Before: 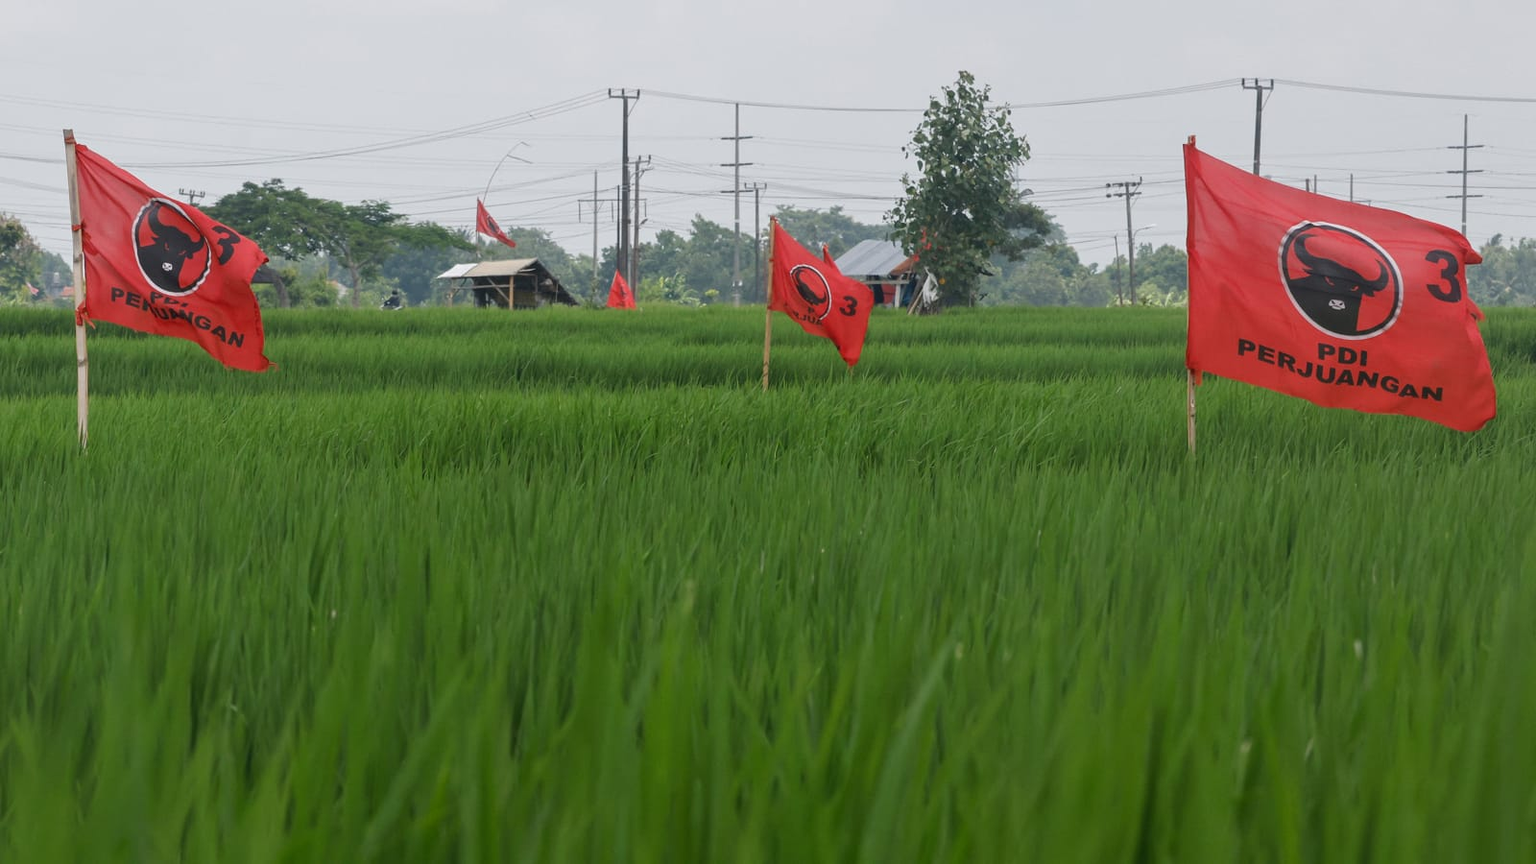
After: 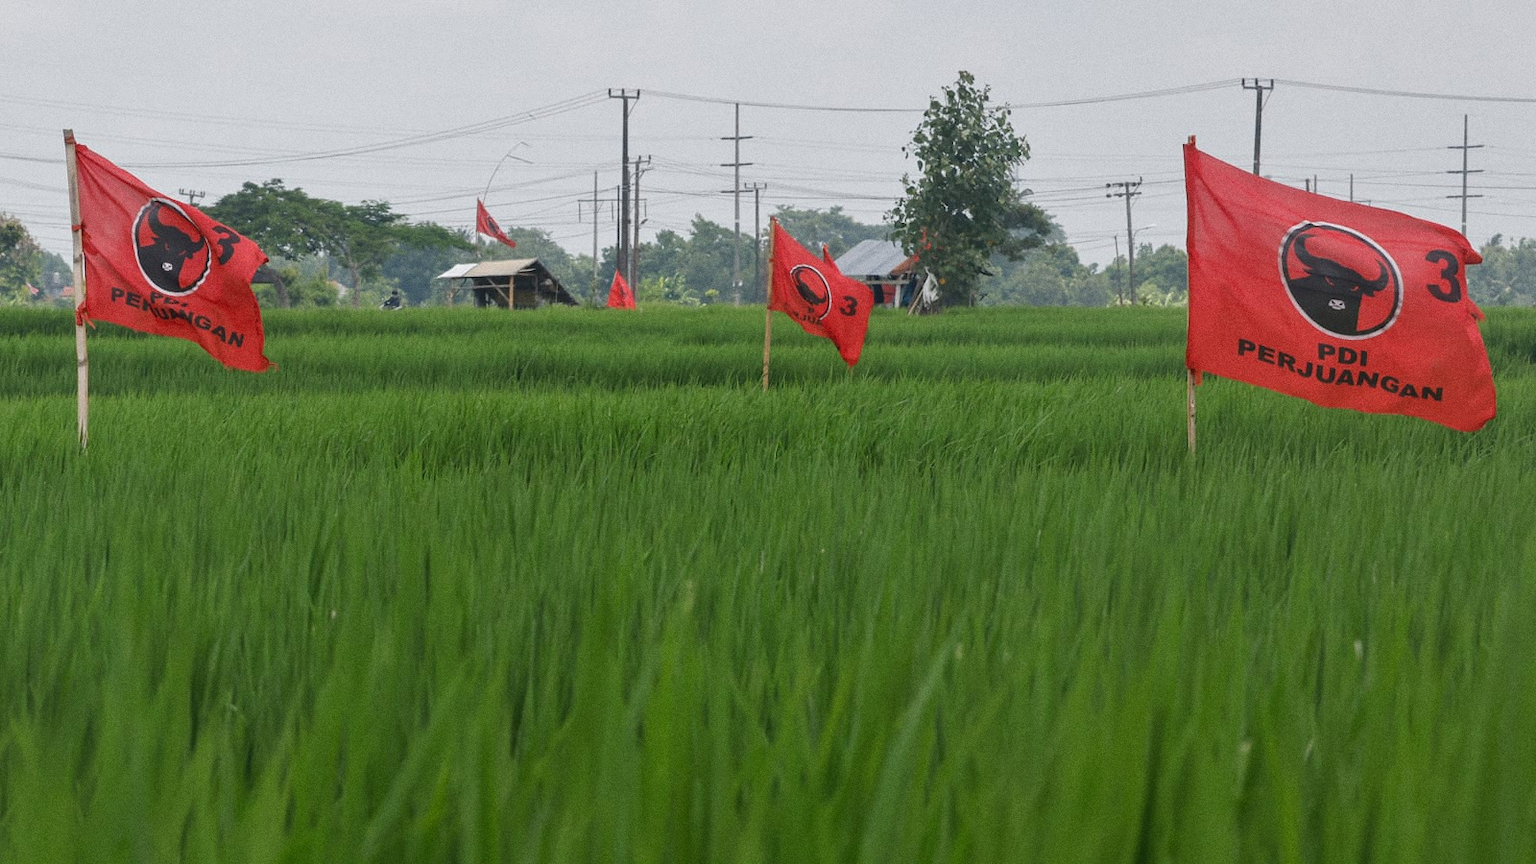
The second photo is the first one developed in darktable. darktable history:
grain: coarseness 0.47 ISO
shadows and highlights: shadows 37.27, highlights -28.18, soften with gaussian
